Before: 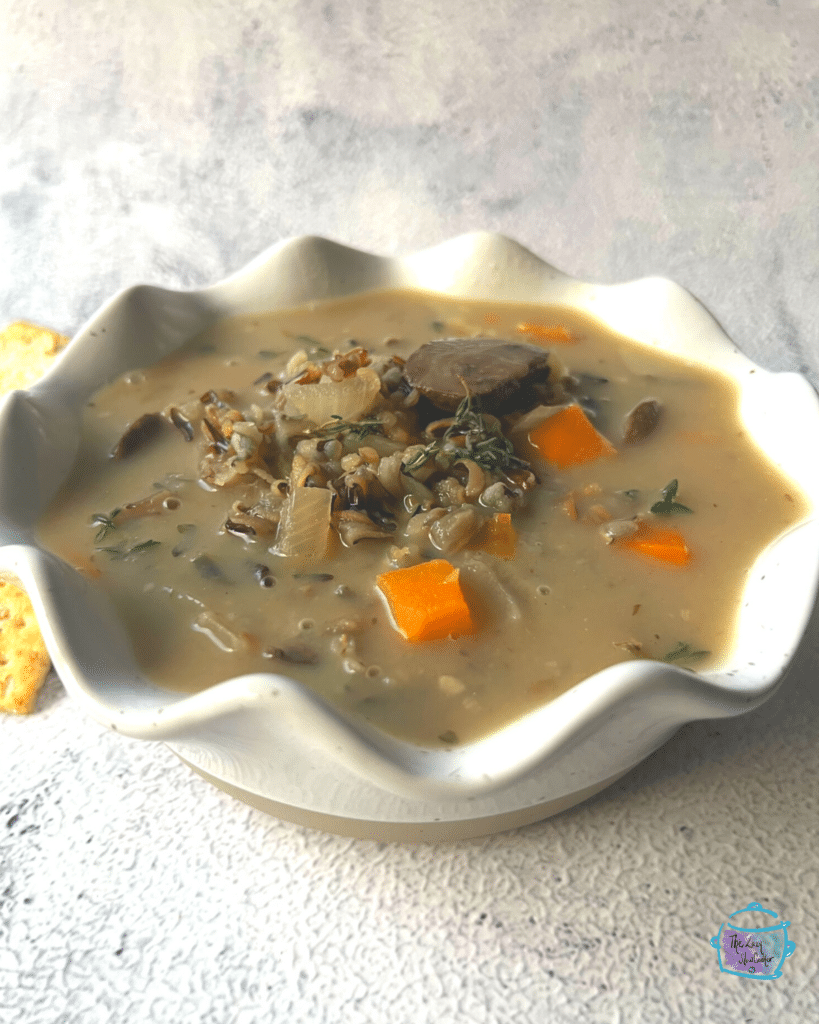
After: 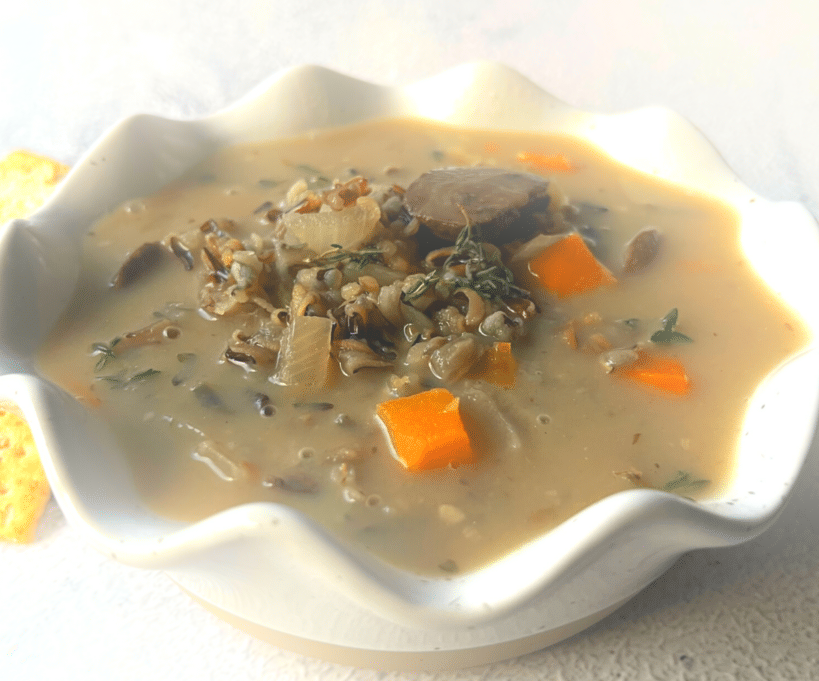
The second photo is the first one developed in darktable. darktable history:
bloom: threshold 82.5%, strength 16.25%
crop: top 16.727%, bottom 16.727%
